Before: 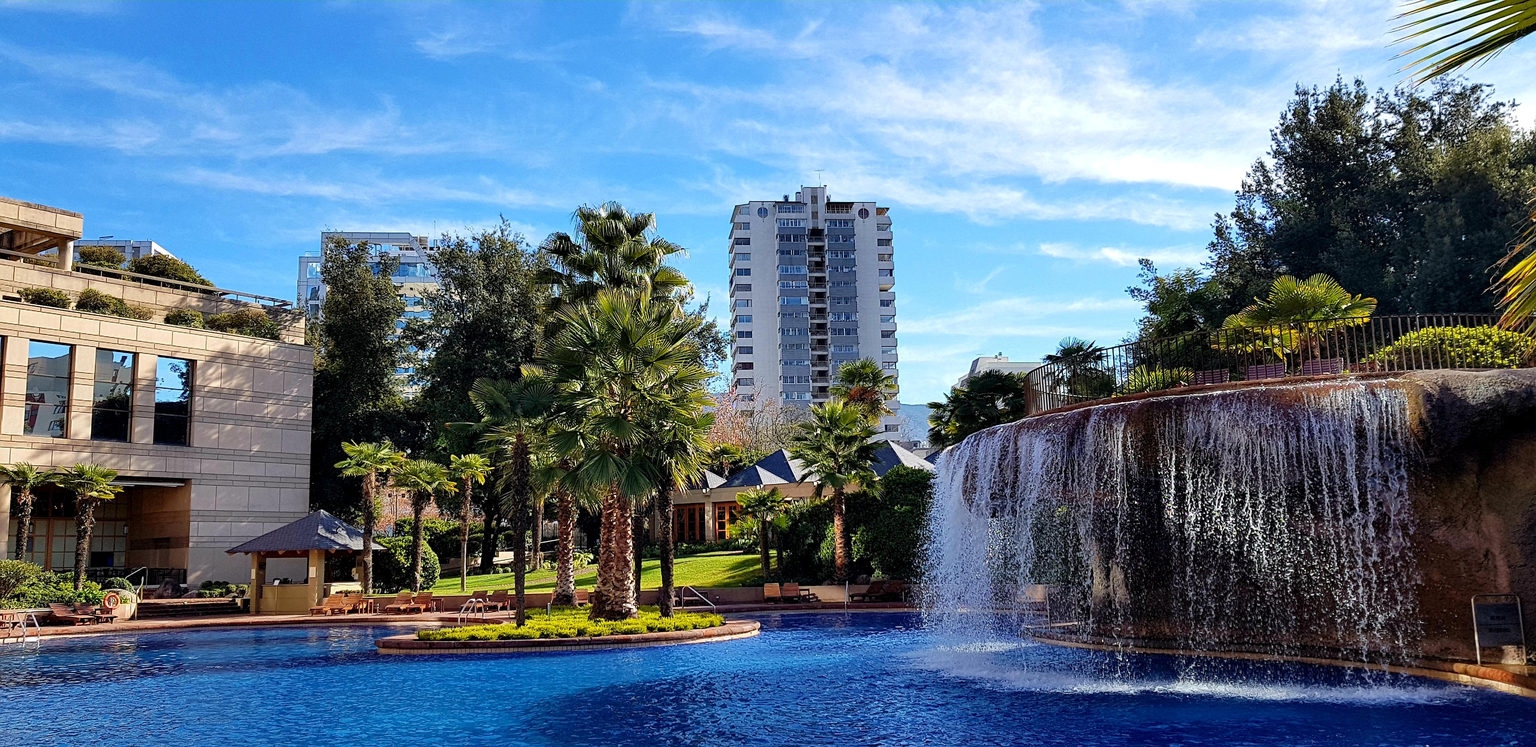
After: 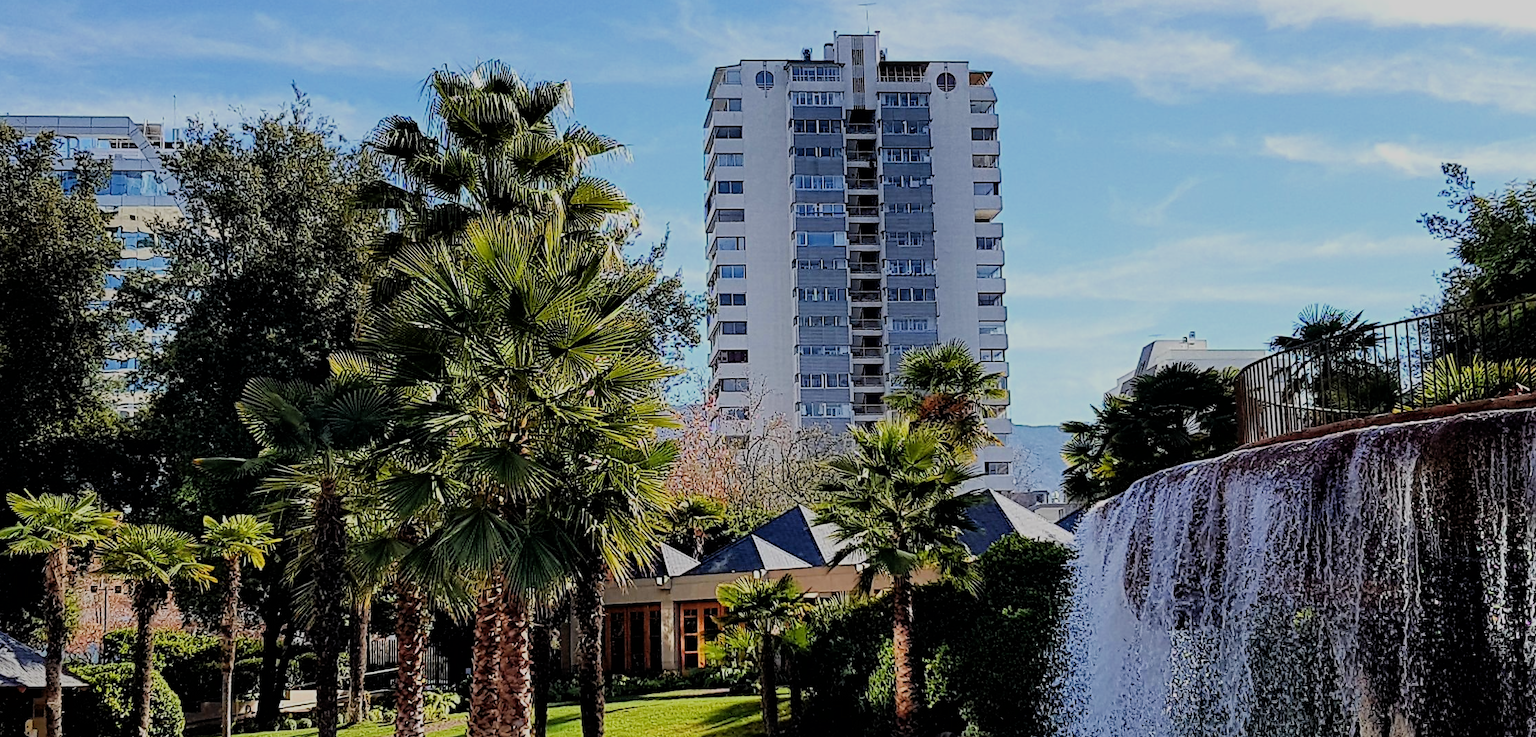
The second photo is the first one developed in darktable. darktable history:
filmic rgb: black relative exposure -6.95 EV, white relative exposure 5.6 EV, hardness 2.85
crop and rotate: left 22.003%, top 22.538%, right 22.437%, bottom 22.586%
